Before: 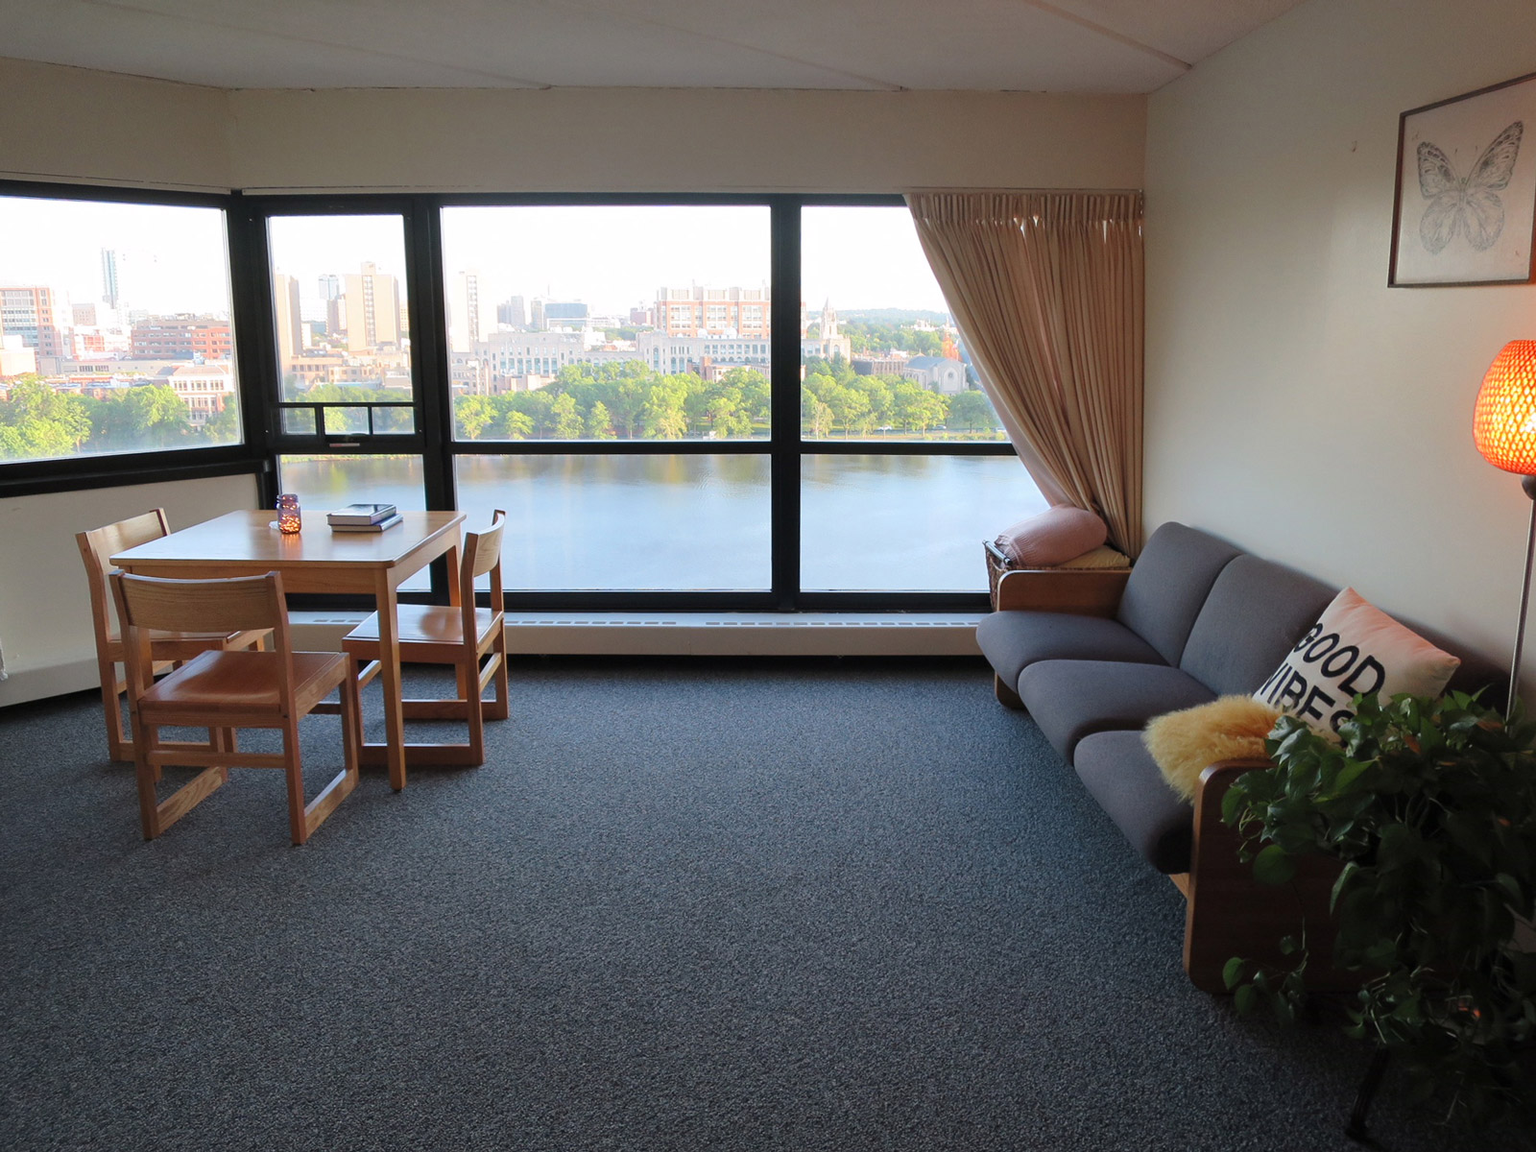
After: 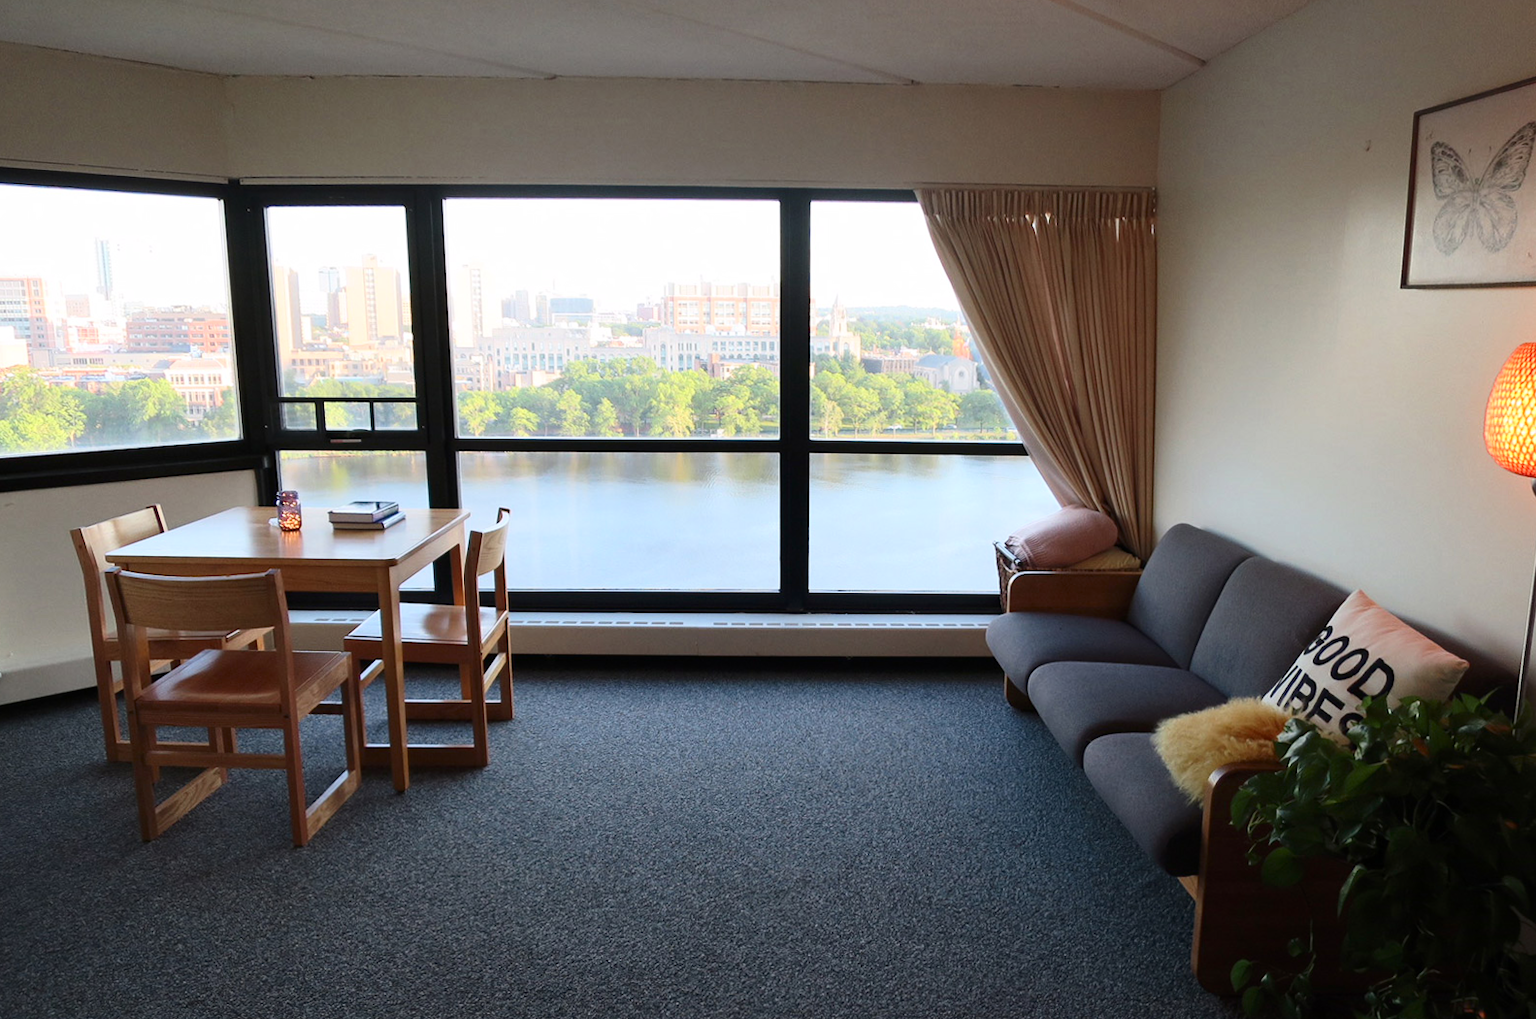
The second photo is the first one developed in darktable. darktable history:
crop and rotate: top 0%, bottom 11.49%
rotate and perspective: rotation 0.174°, lens shift (vertical) 0.013, lens shift (horizontal) 0.019, shear 0.001, automatic cropping original format, crop left 0.007, crop right 0.991, crop top 0.016, crop bottom 0.997
contrast brightness saturation: contrast 0.22
